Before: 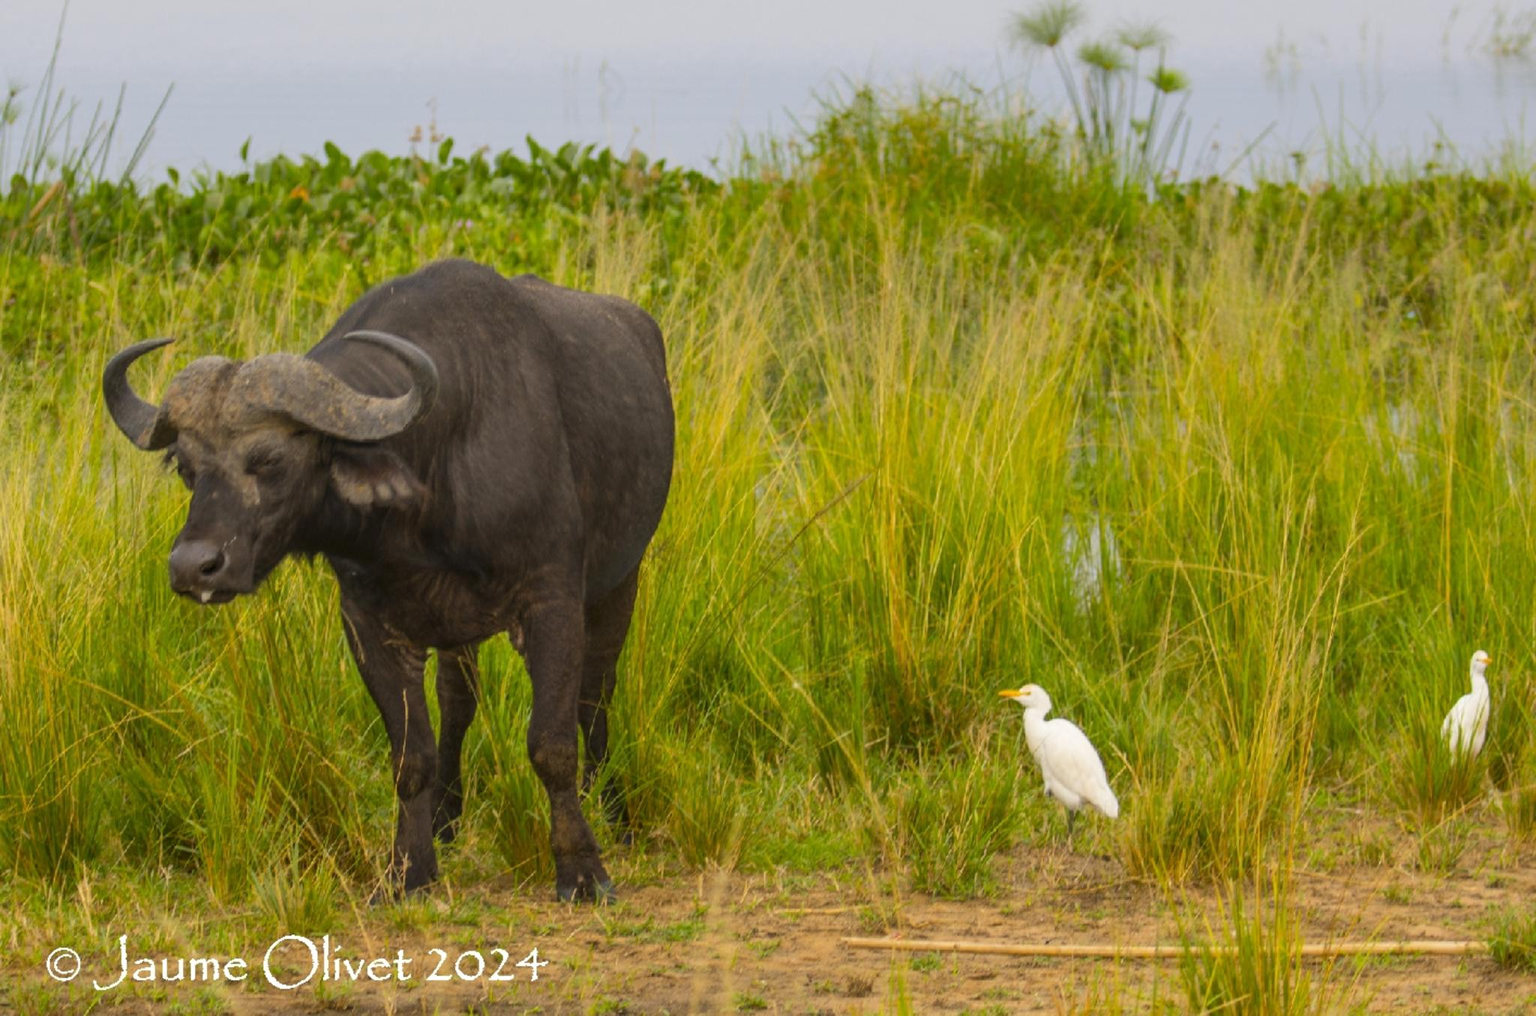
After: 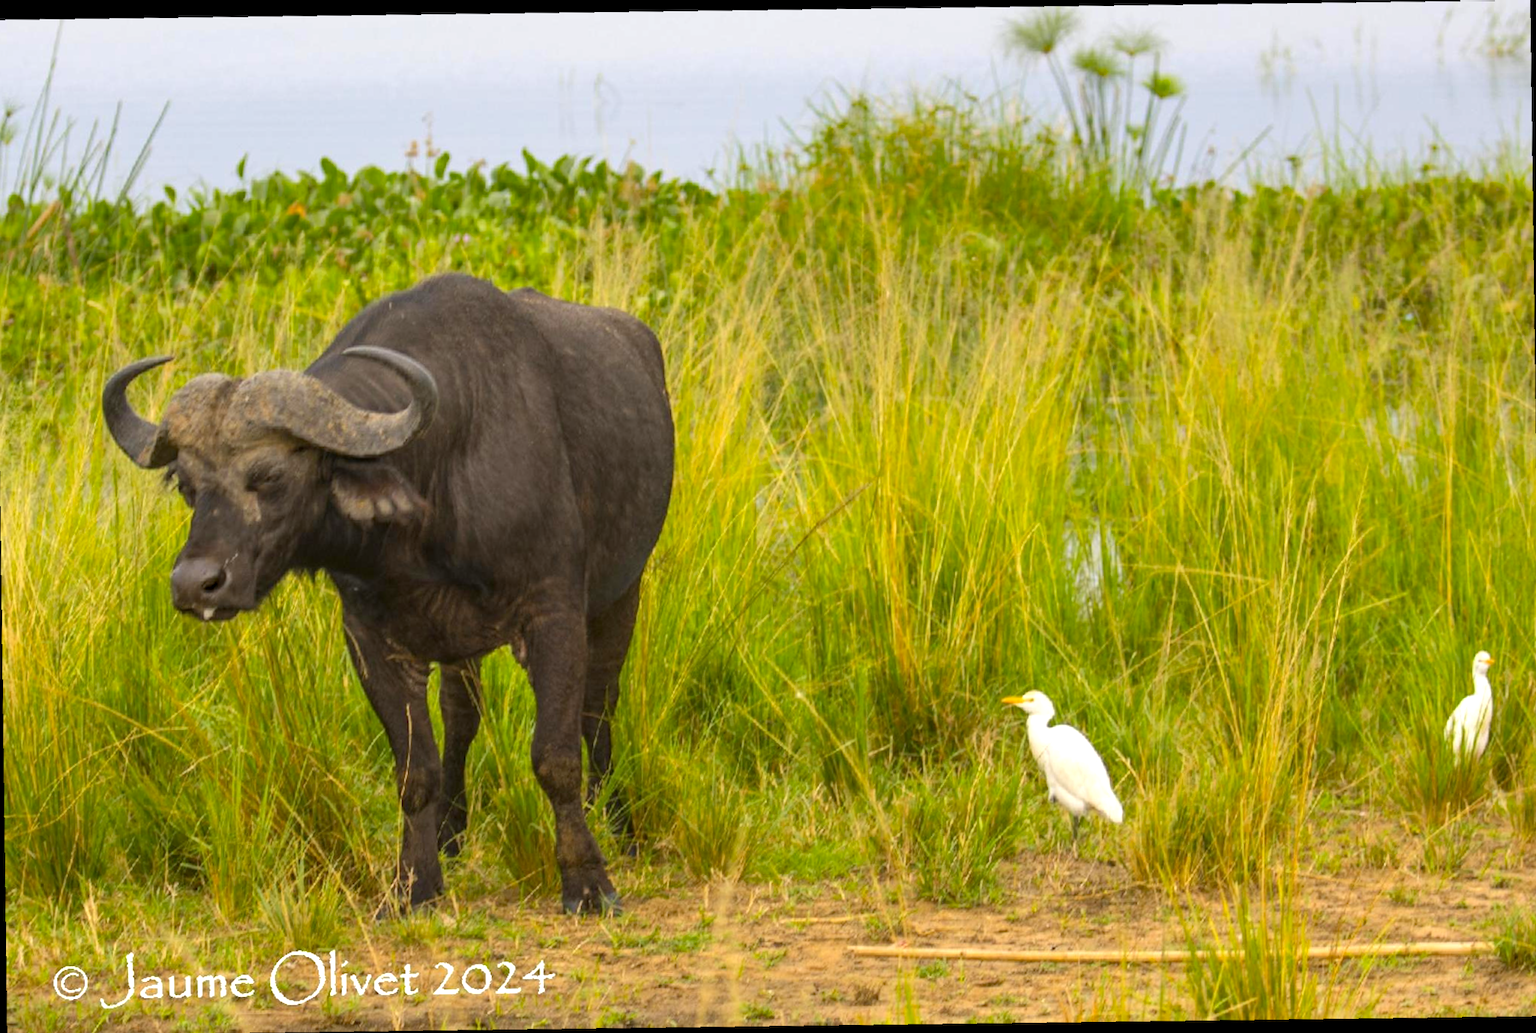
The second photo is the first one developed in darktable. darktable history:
haze removal: compatibility mode true, adaptive false
exposure: black level correction 0.001, exposure 0.5 EV, compensate exposure bias true, compensate highlight preservation false
rotate and perspective: rotation -1.24°, automatic cropping off
crop and rotate: angle -0.5°
